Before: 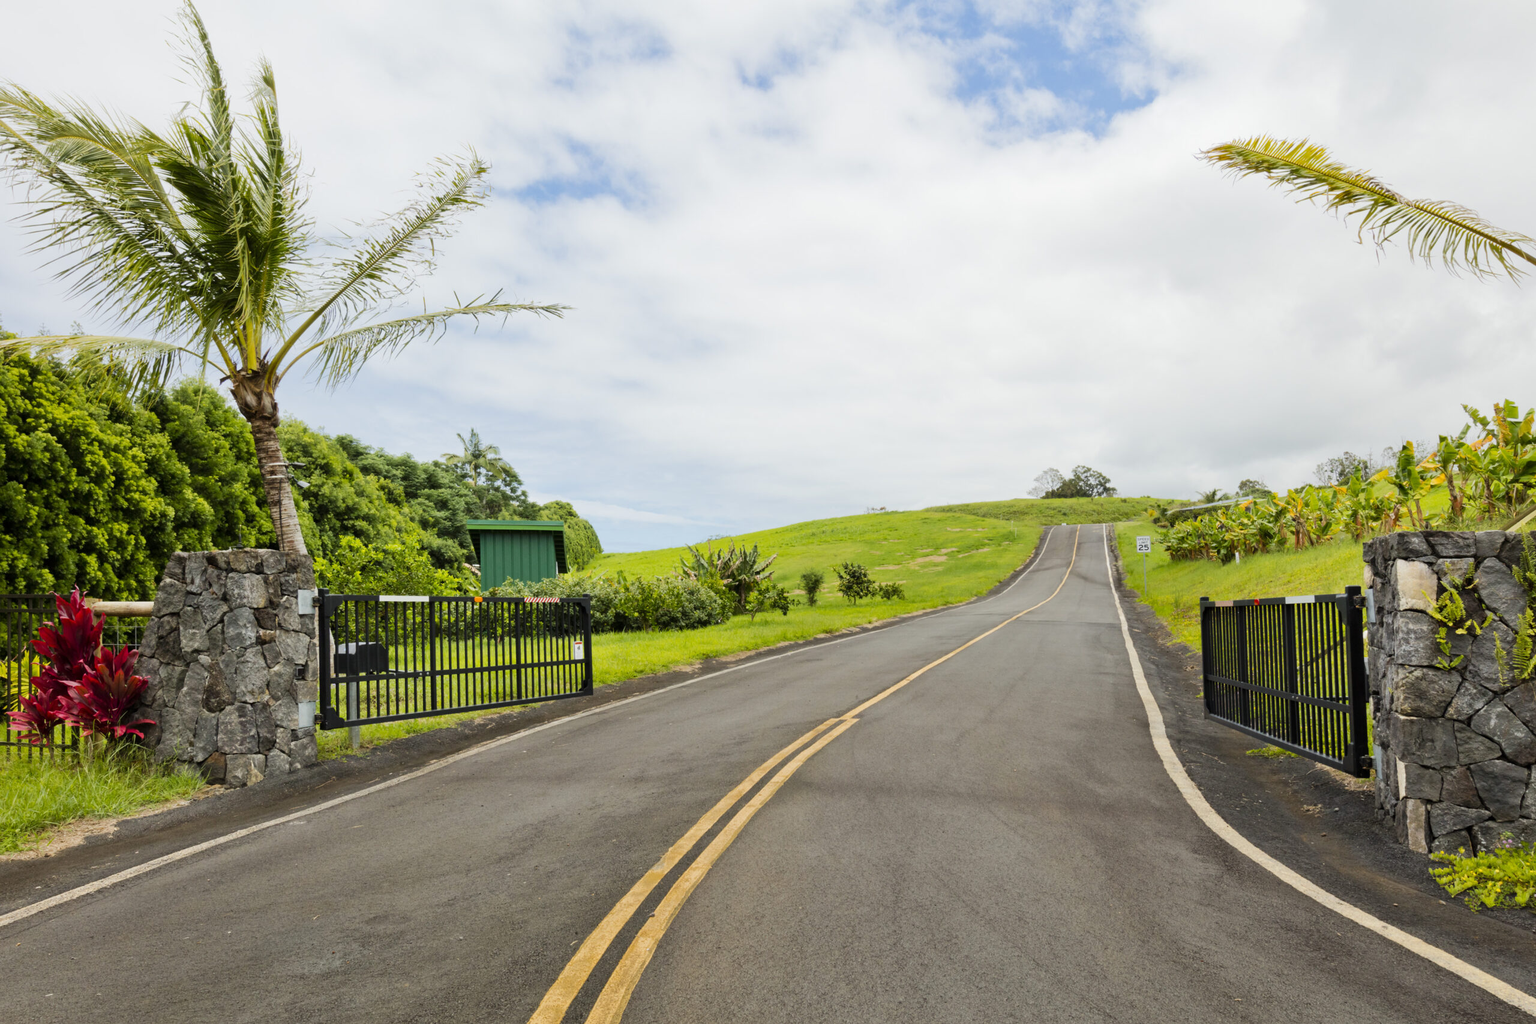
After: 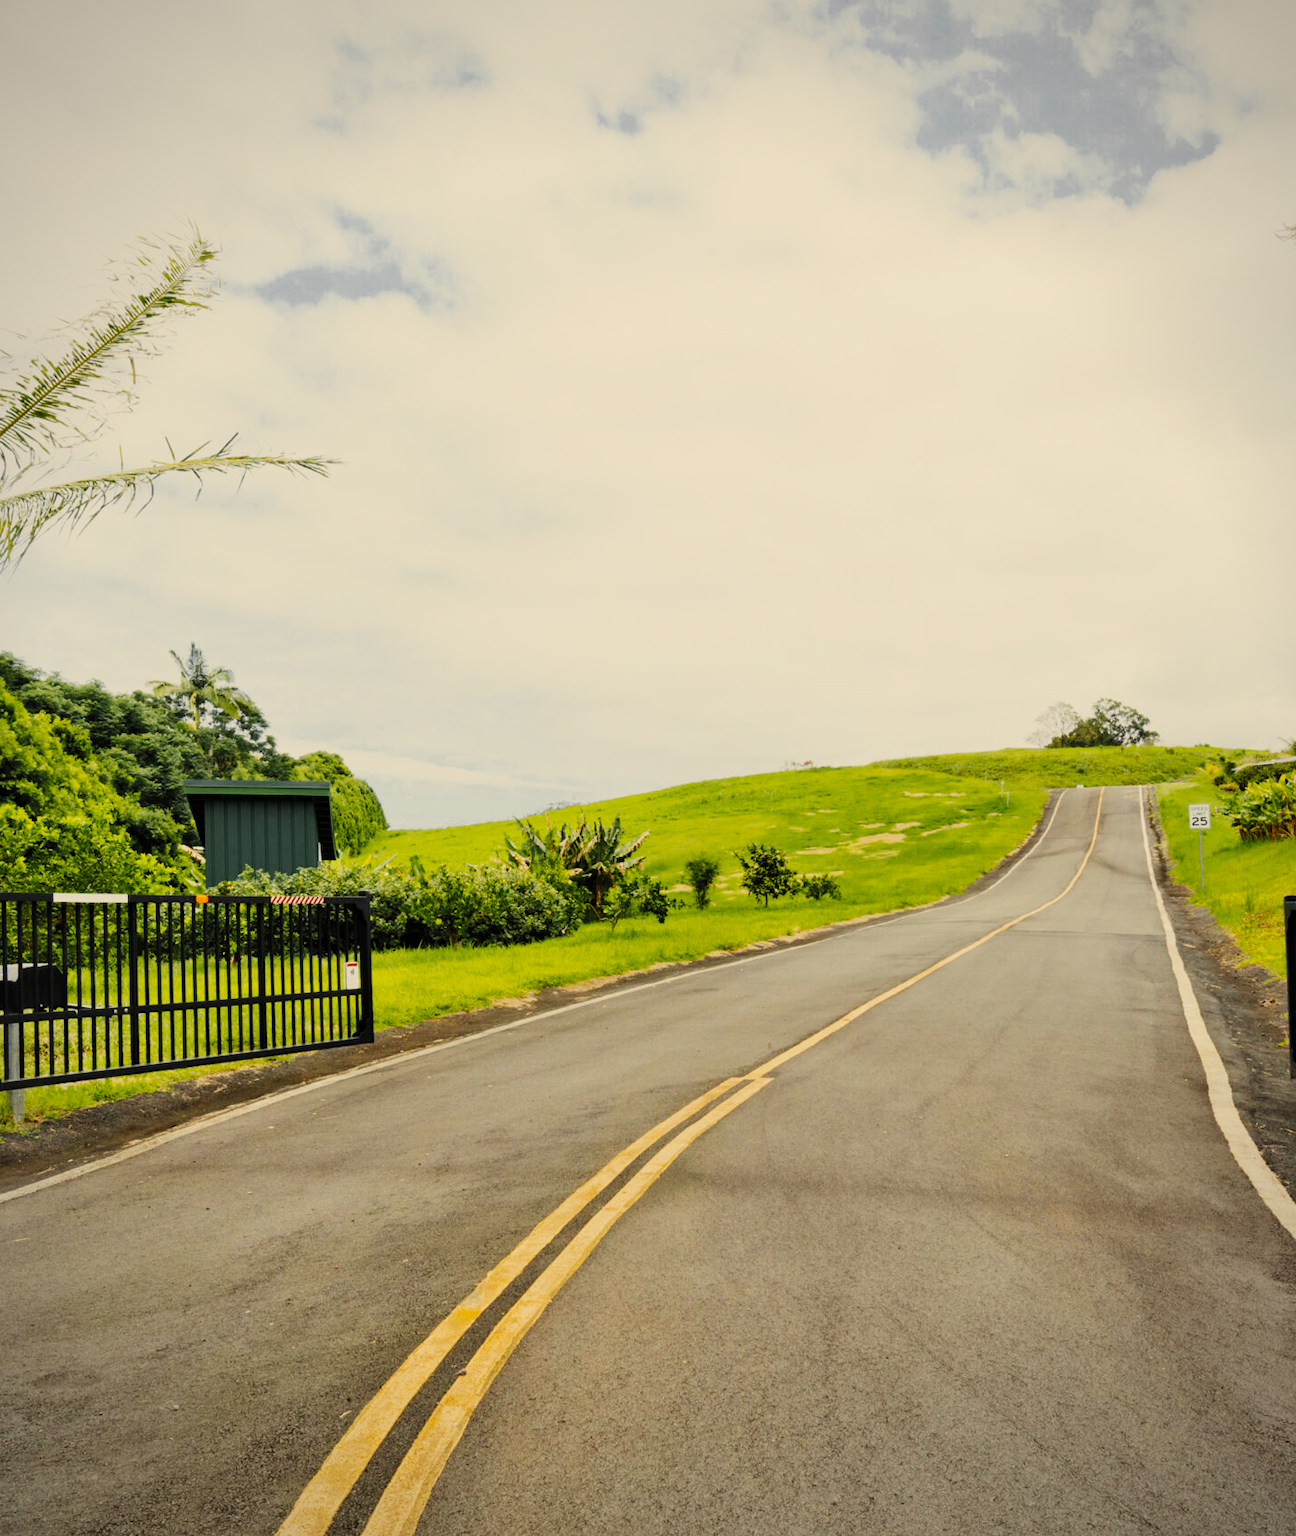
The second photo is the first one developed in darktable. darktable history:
crop and rotate: left 22.389%, right 21.289%
color zones: curves: ch0 [(0.035, 0.242) (0.25, 0.5) (0.384, 0.214) (0.488, 0.255) (0.75, 0.5)]; ch1 [(0.063, 0.379) (0.25, 0.5) (0.354, 0.201) (0.489, 0.085) (0.729, 0.271)]; ch2 [(0.25, 0.5) (0.38, 0.517) (0.442, 0.51) (0.735, 0.456)]
color correction: highlights a* 1.36, highlights b* 17.86
vignetting: brightness -0.412, saturation -0.293
tone curve: curves: ch0 [(0, 0) (0.128, 0.068) (0.292, 0.274) (0.453, 0.507) (0.653, 0.717) (0.785, 0.817) (0.995, 0.917)]; ch1 [(0, 0) (0.384, 0.365) (0.463, 0.447) (0.486, 0.474) (0.503, 0.497) (0.52, 0.525) (0.559, 0.591) (0.583, 0.623) (0.672, 0.699) (0.766, 0.773) (1, 1)]; ch2 [(0, 0) (0.374, 0.344) (0.446, 0.443) (0.501, 0.5) (0.527, 0.549) (0.565, 0.582) (0.624, 0.632) (1, 1)], preserve colors none
color balance rgb: perceptual saturation grading › global saturation 0.837%
